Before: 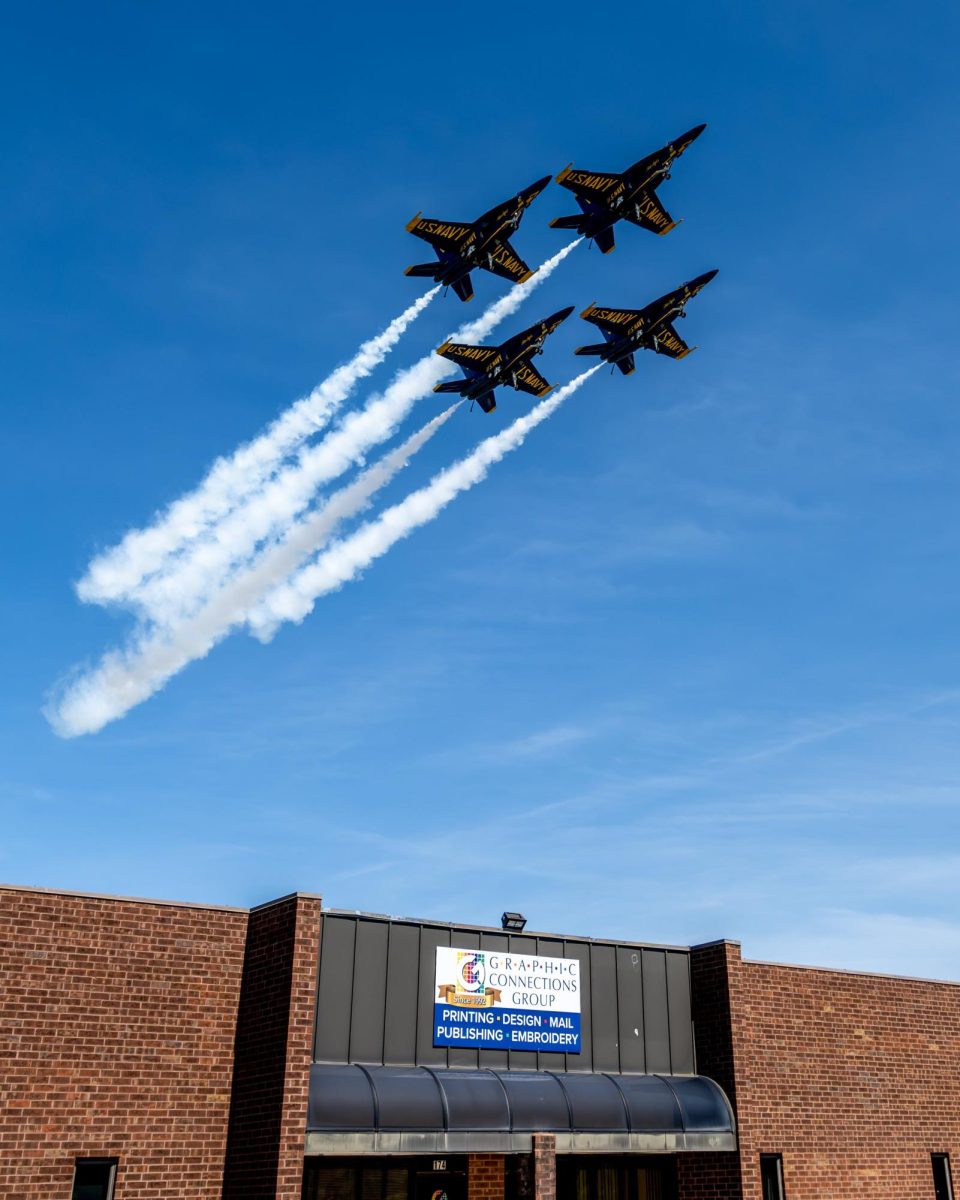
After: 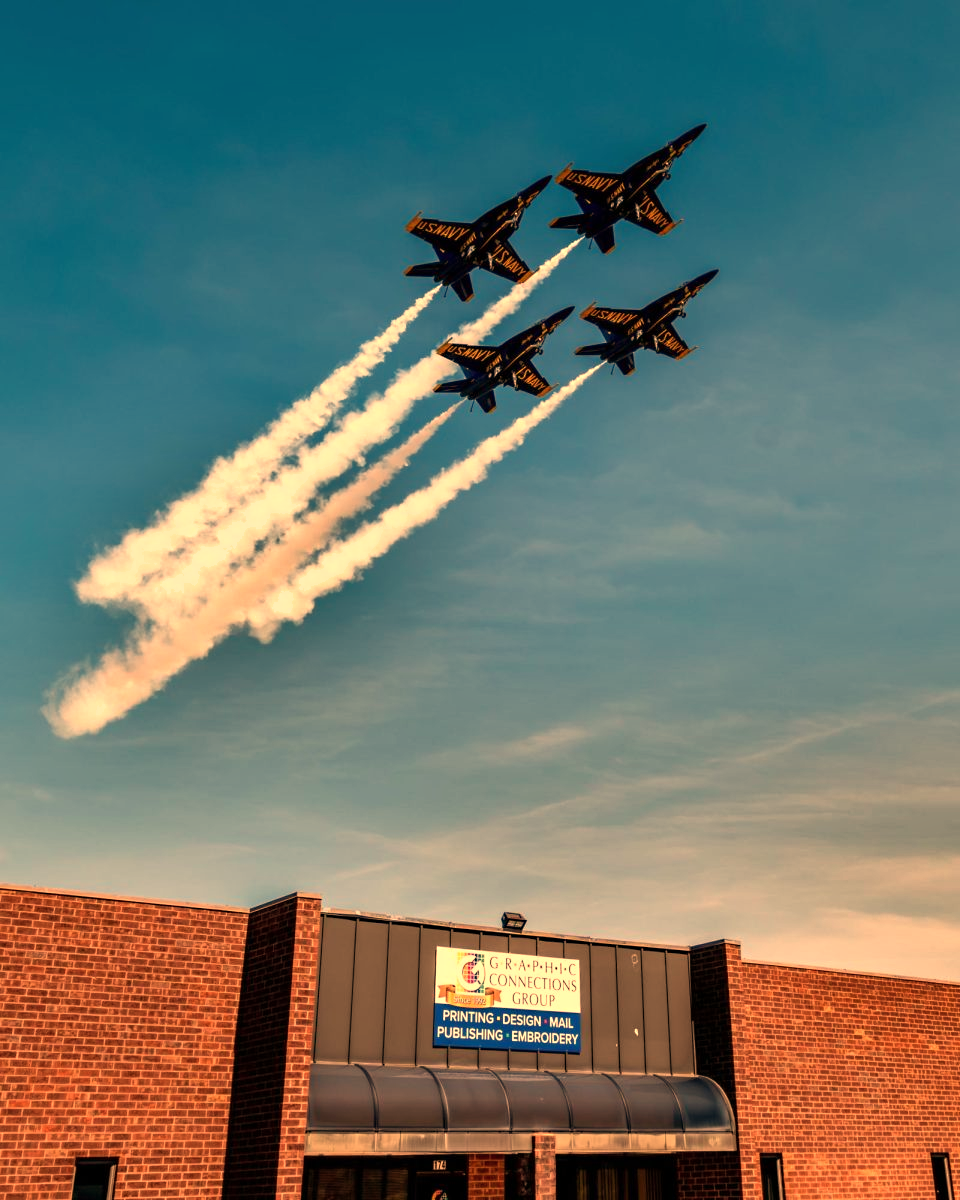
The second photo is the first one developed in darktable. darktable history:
shadows and highlights: shadows 24.5, highlights -78.15, soften with gaussian
sharpen: radius 5.325, amount 0.312, threshold 26.433
white balance: red 1.467, blue 0.684
